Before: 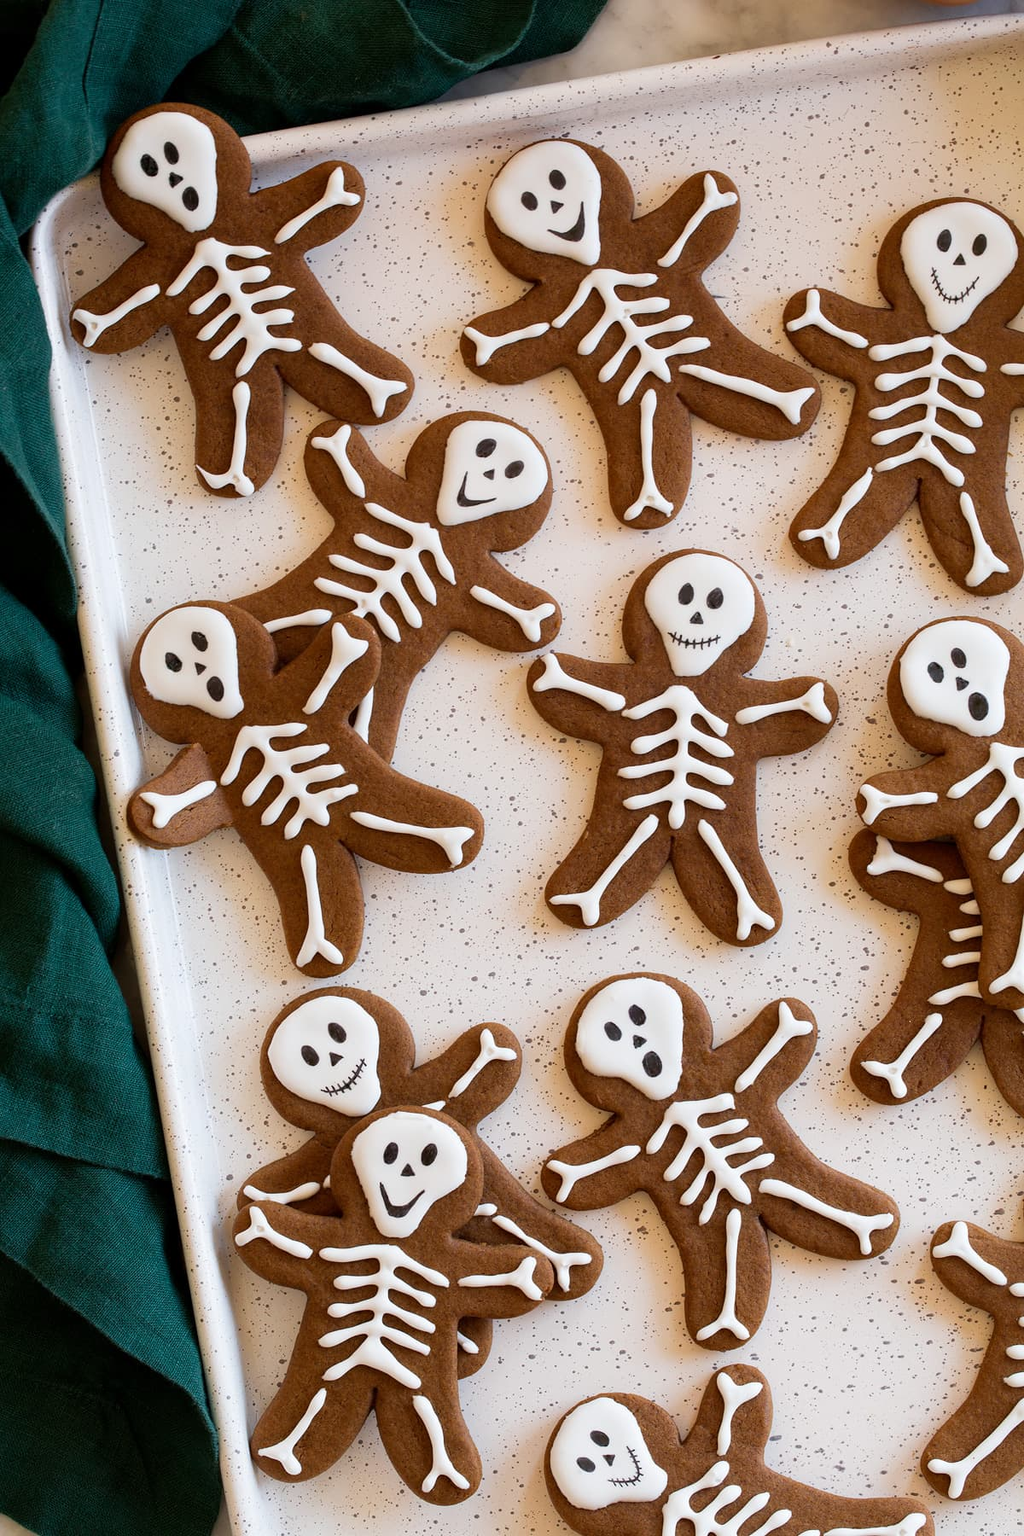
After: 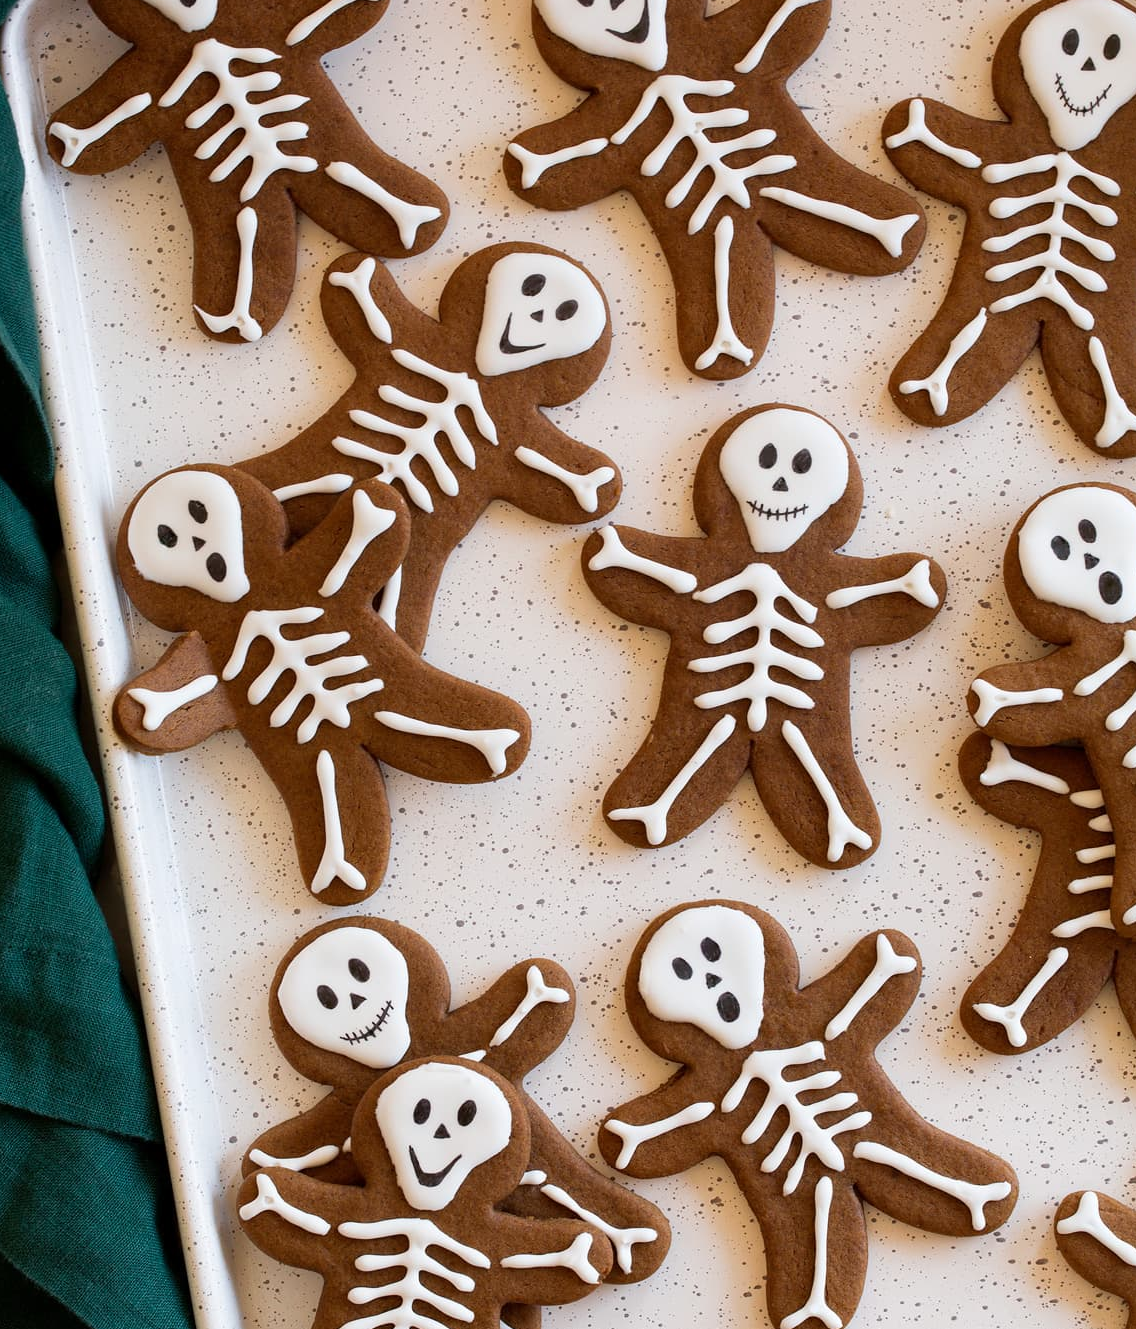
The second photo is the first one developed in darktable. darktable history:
crop and rotate: left 3.007%, top 13.352%, right 2.258%, bottom 12.761%
